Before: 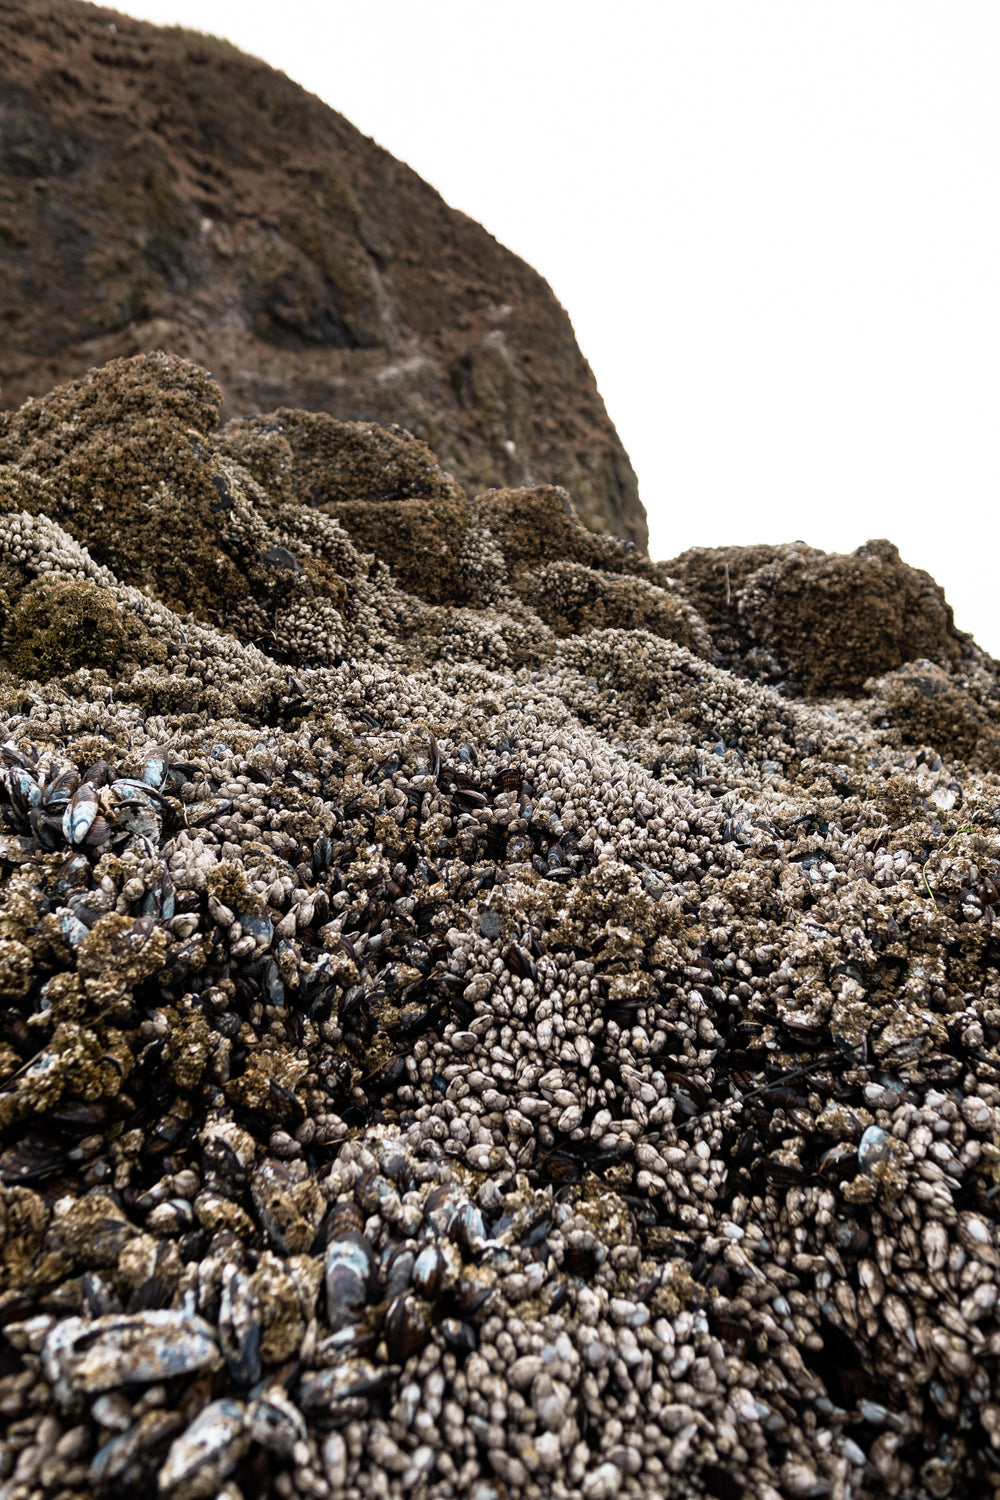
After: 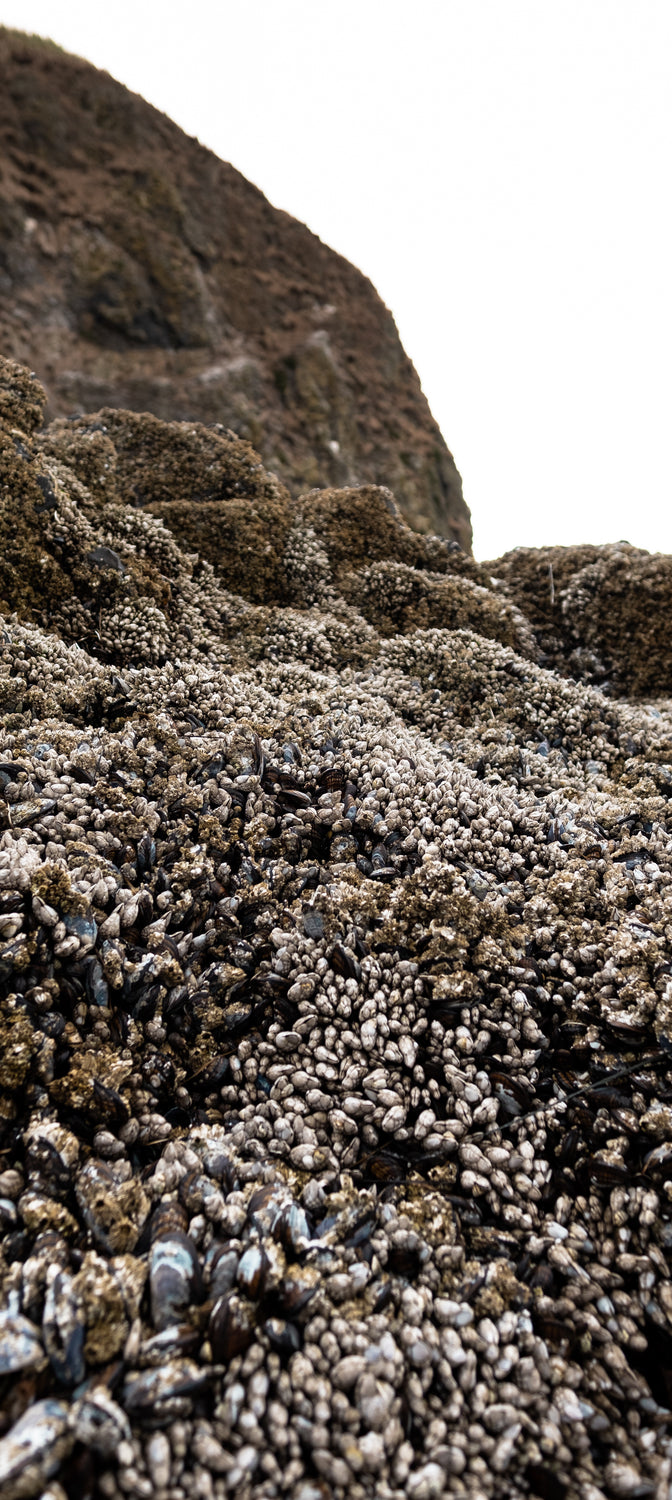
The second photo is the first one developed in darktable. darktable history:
crop and rotate: left 17.601%, right 15.19%
